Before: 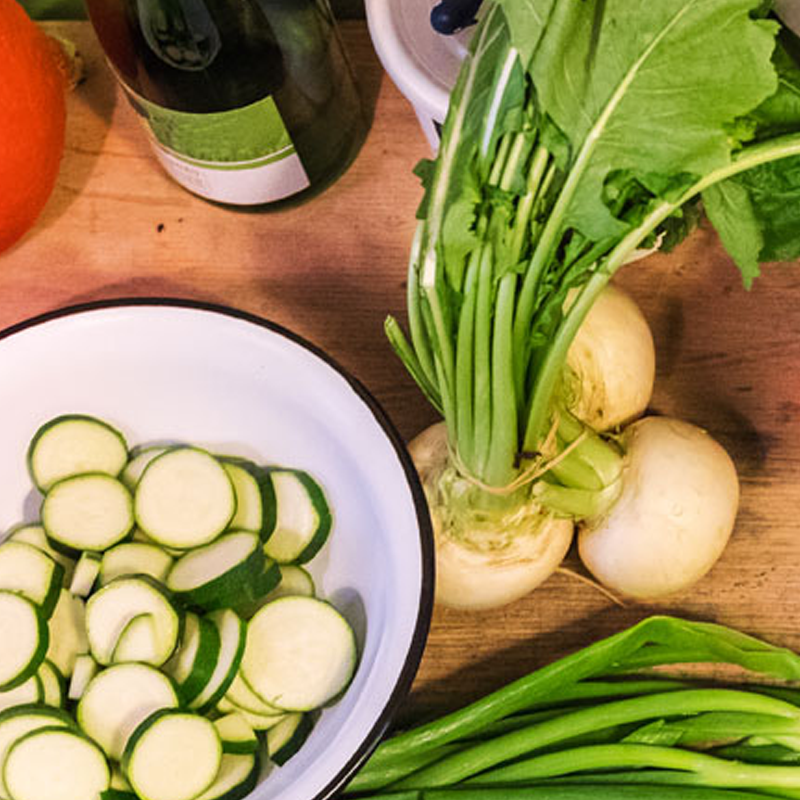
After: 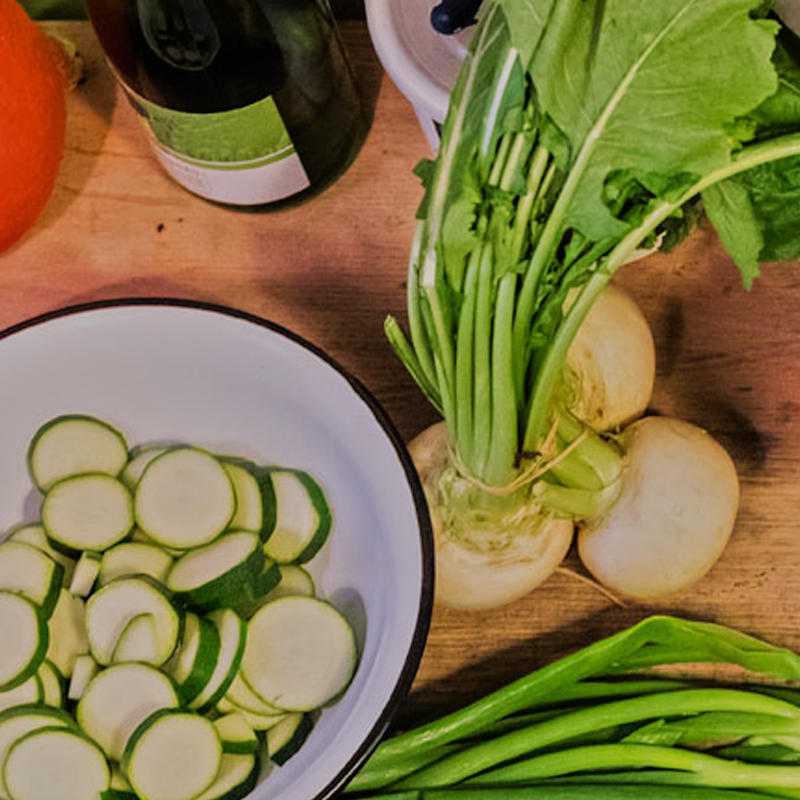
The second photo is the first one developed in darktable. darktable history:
tone equalizer: -7 EV 0.15 EV, -6 EV 0.6 EV, -5 EV 1.15 EV, -4 EV 1.33 EV, -3 EV 1.15 EV, -2 EV 0.6 EV, -1 EV 0.15 EV, mask exposure compensation -0.5 EV
exposure: exposure -1.468 EV, compensate highlight preservation false
